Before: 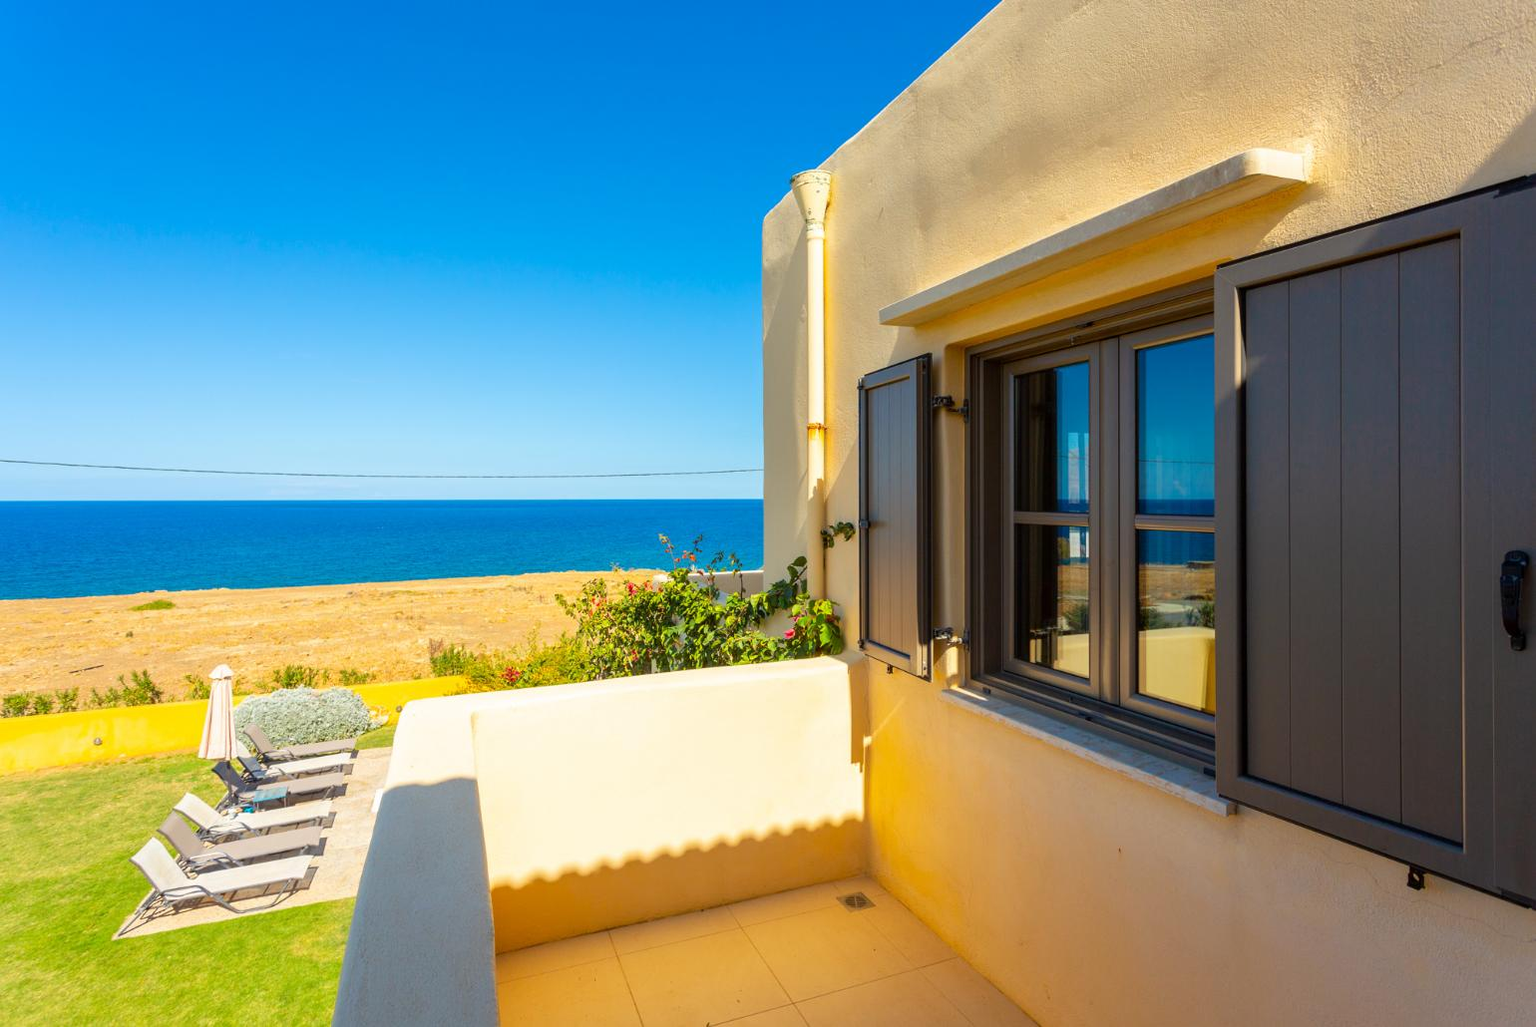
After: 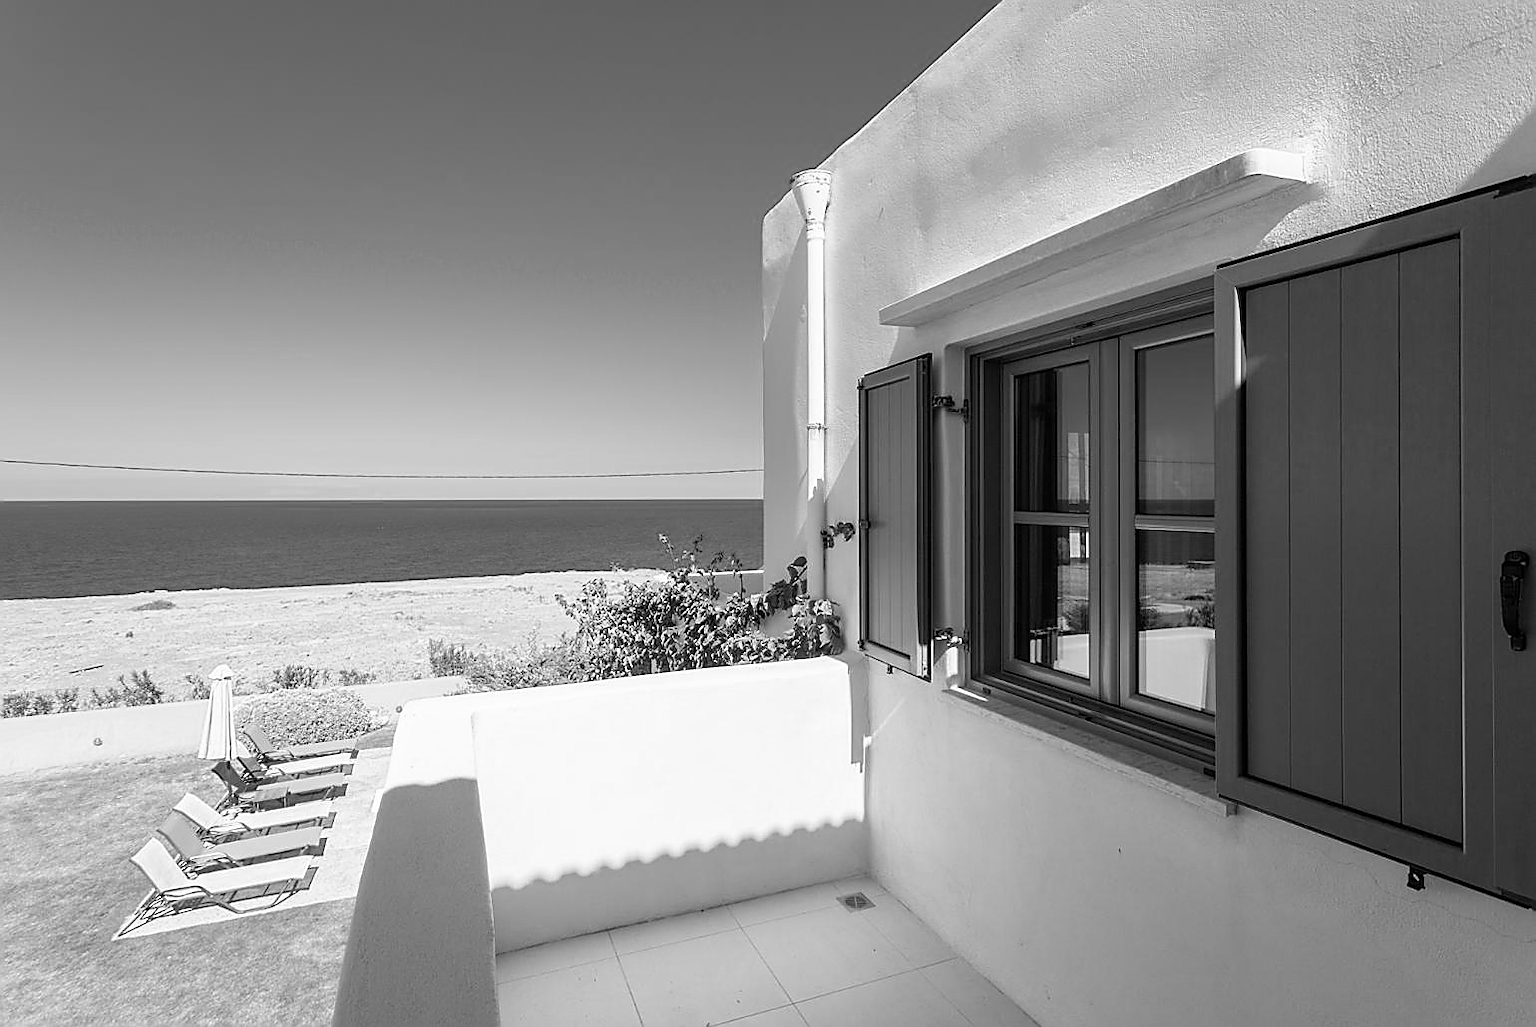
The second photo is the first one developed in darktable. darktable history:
color calibration: output gray [0.714, 0.278, 0, 0], illuminant same as pipeline (D50), adaptation none (bypass)
sharpen: radius 1.4, amount 1.25, threshold 0.7
